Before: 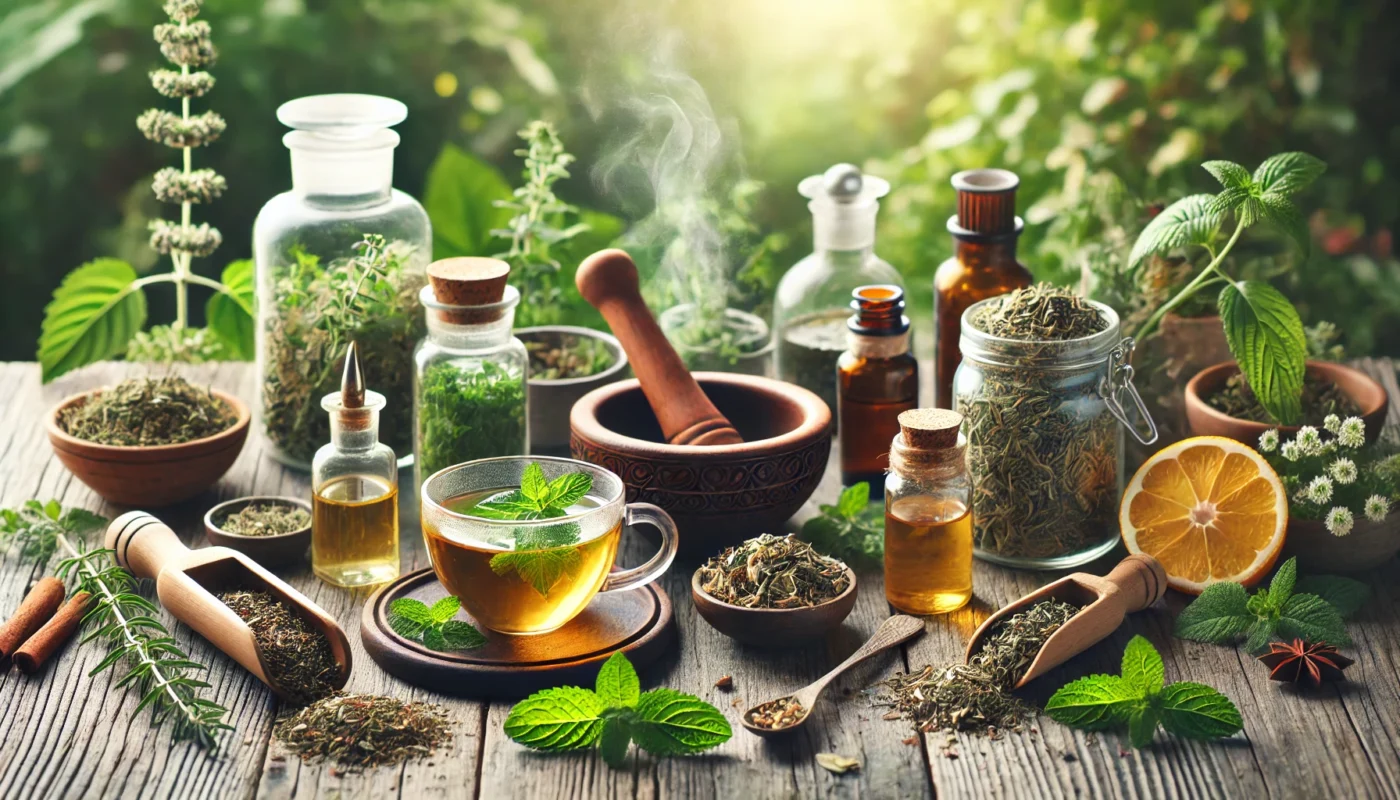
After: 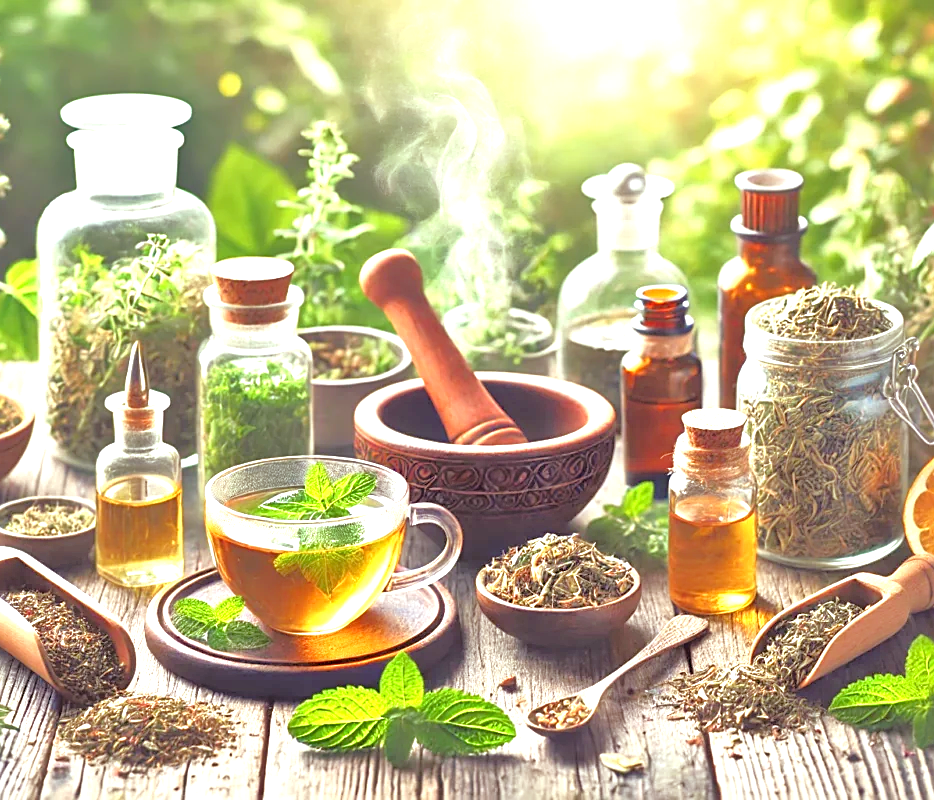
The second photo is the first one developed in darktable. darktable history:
crop and rotate: left 15.446%, right 17.836%
sharpen: on, module defaults
rgb levels: mode RGB, independent channels, levels [[0, 0.474, 1], [0, 0.5, 1], [0, 0.5, 1]]
tone equalizer: -7 EV 0.15 EV, -6 EV 0.6 EV, -5 EV 1.15 EV, -4 EV 1.33 EV, -3 EV 1.15 EV, -2 EV 0.6 EV, -1 EV 0.15 EV, mask exposure compensation -0.5 EV
exposure: black level correction 0, exposure 1 EV, compensate exposure bias true, compensate highlight preservation false
